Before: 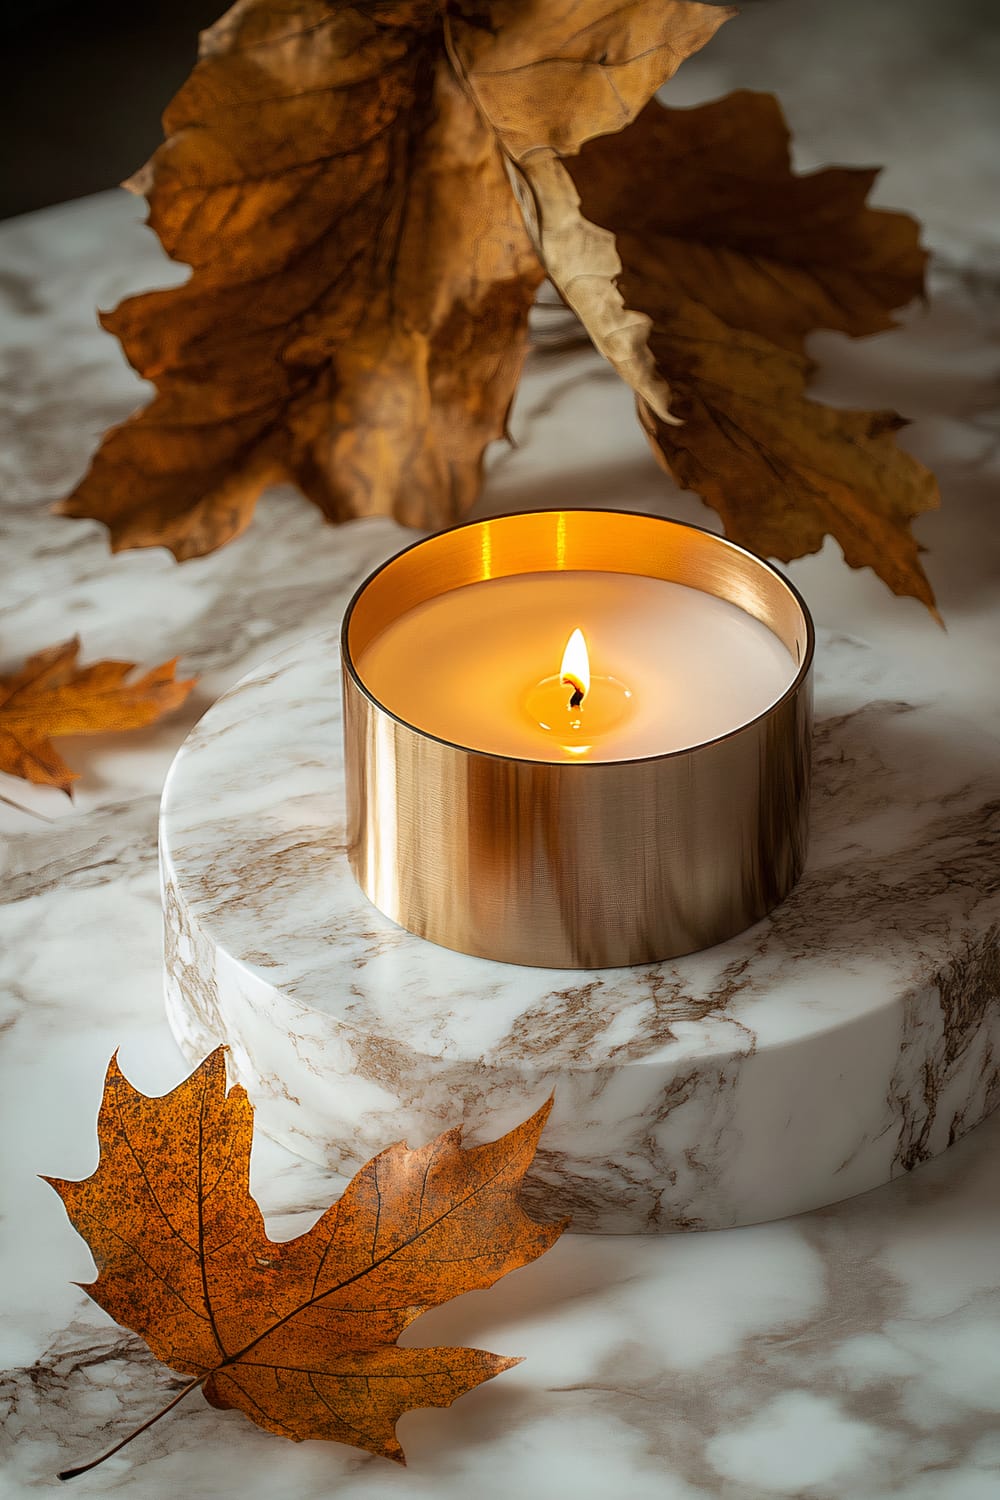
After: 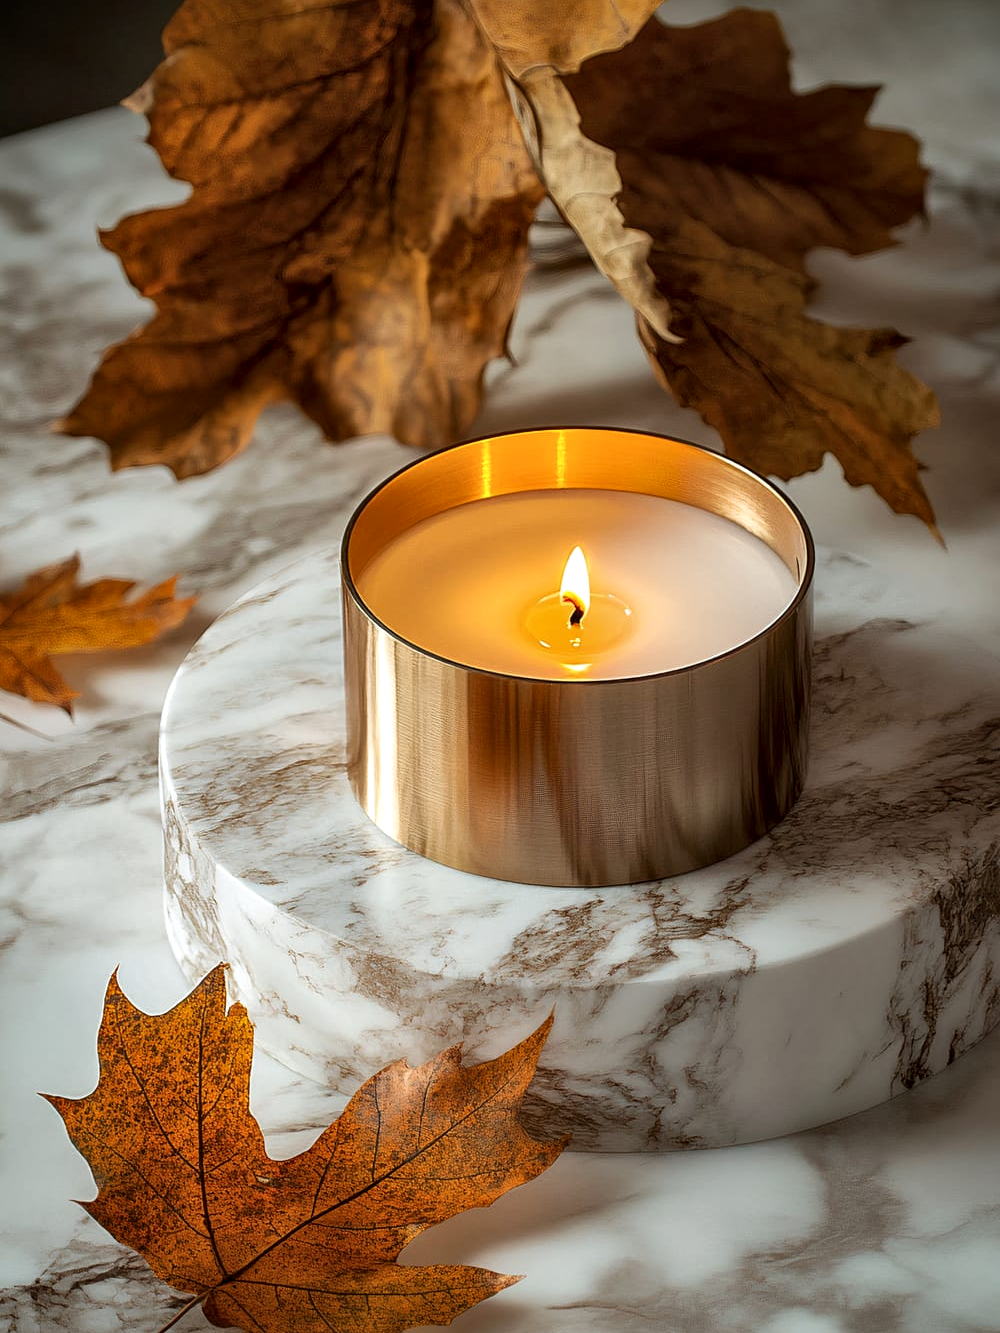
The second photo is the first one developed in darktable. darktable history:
local contrast: mode bilateral grid, contrast 20, coarseness 50, detail 141%, midtone range 0.2
crop and rotate: top 5.51%, bottom 5.584%
shadows and highlights: shadows 25.41, highlights -23.43
